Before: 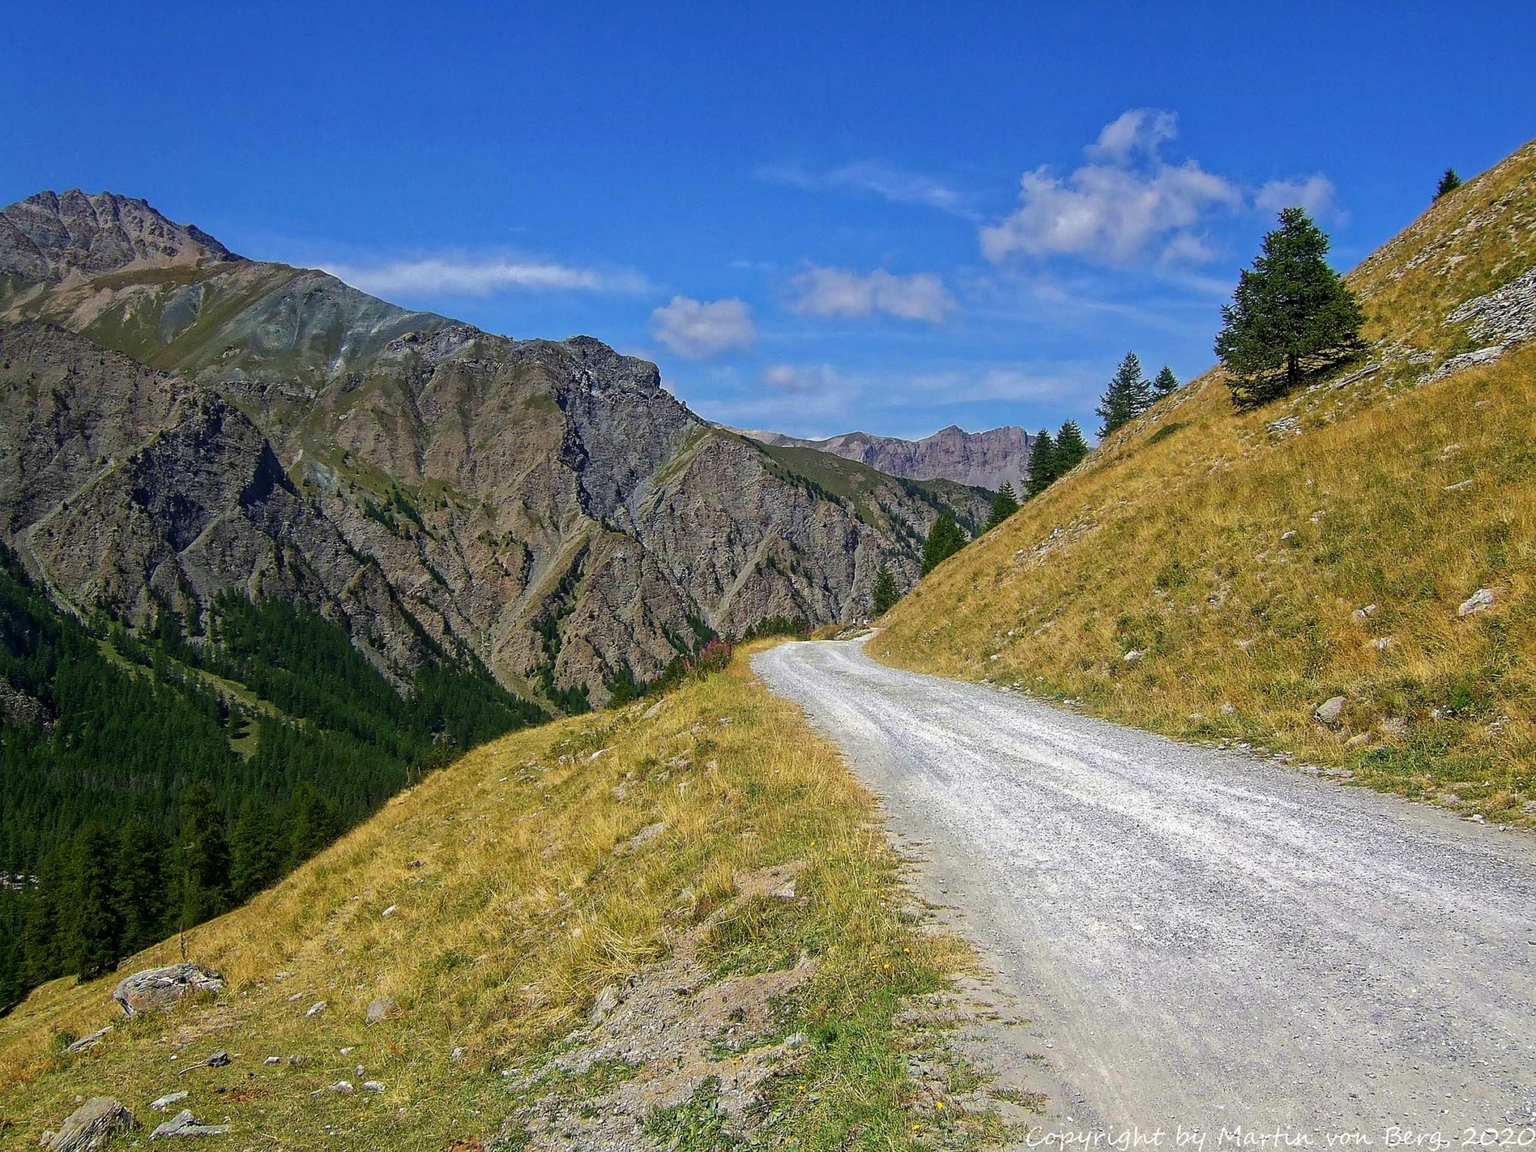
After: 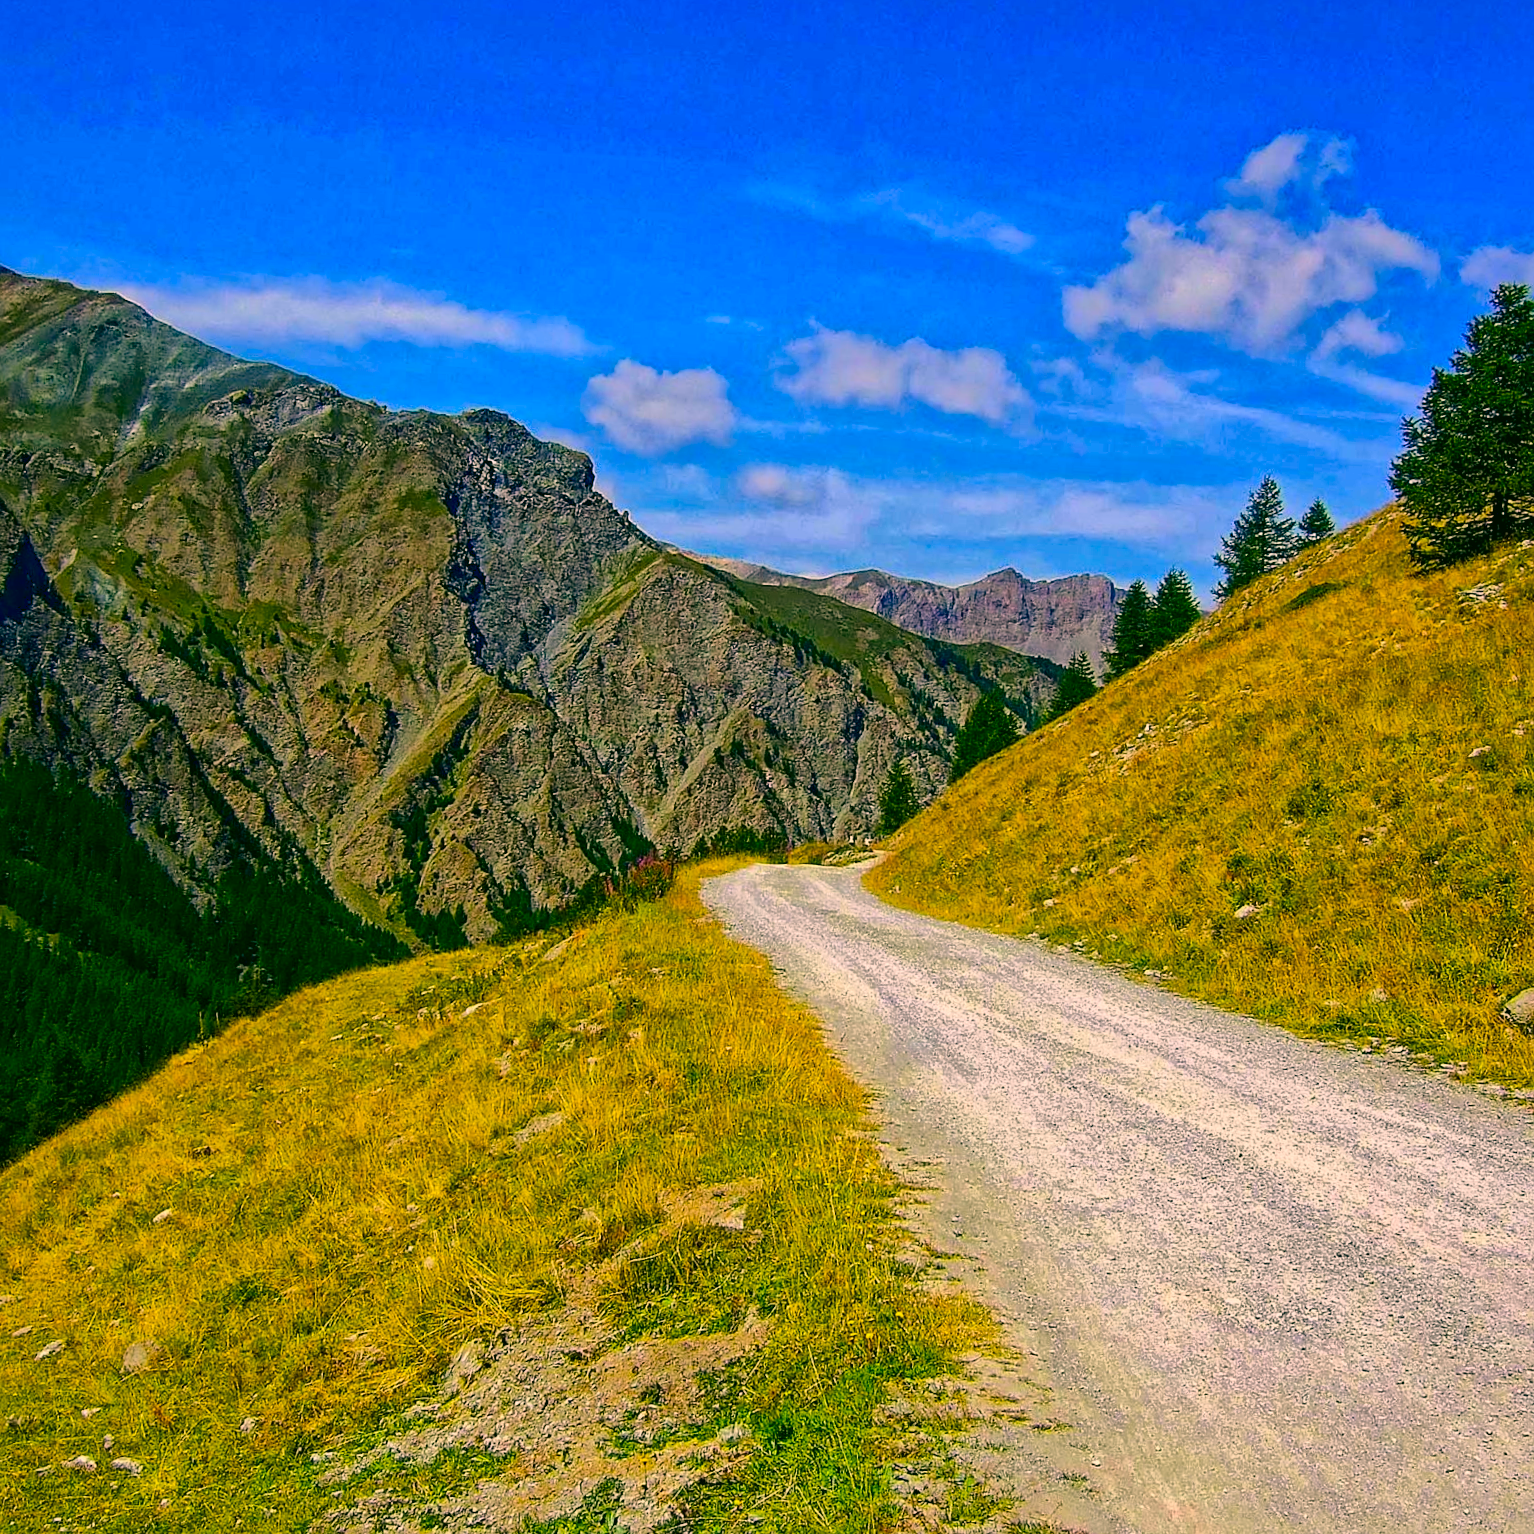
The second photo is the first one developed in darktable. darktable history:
sharpen: amount 0.2
global tonemap: drago (1, 100), detail 1
exposure: exposure 1 EV, compensate highlight preservation false
color correction: highlights a* 5.3, highlights b* 24.26, shadows a* -15.58, shadows b* 4.02
contrast brightness saturation: contrast 0.13, brightness -0.24, saturation 0.14
crop and rotate: angle -3.27°, left 14.277%, top 0.028%, right 10.766%, bottom 0.028%
color balance rgb: shadows lift › chroma 2%, shadows lift › hue 217.2°, power › chroma 0.25%, power › hue 60°, highlights gain › chroma 1.5%, highlights gain › hue 309.6°, global offset › luminance -0.5%, perceptual saturation grading › global saturation 15%, global vibrance 20%
